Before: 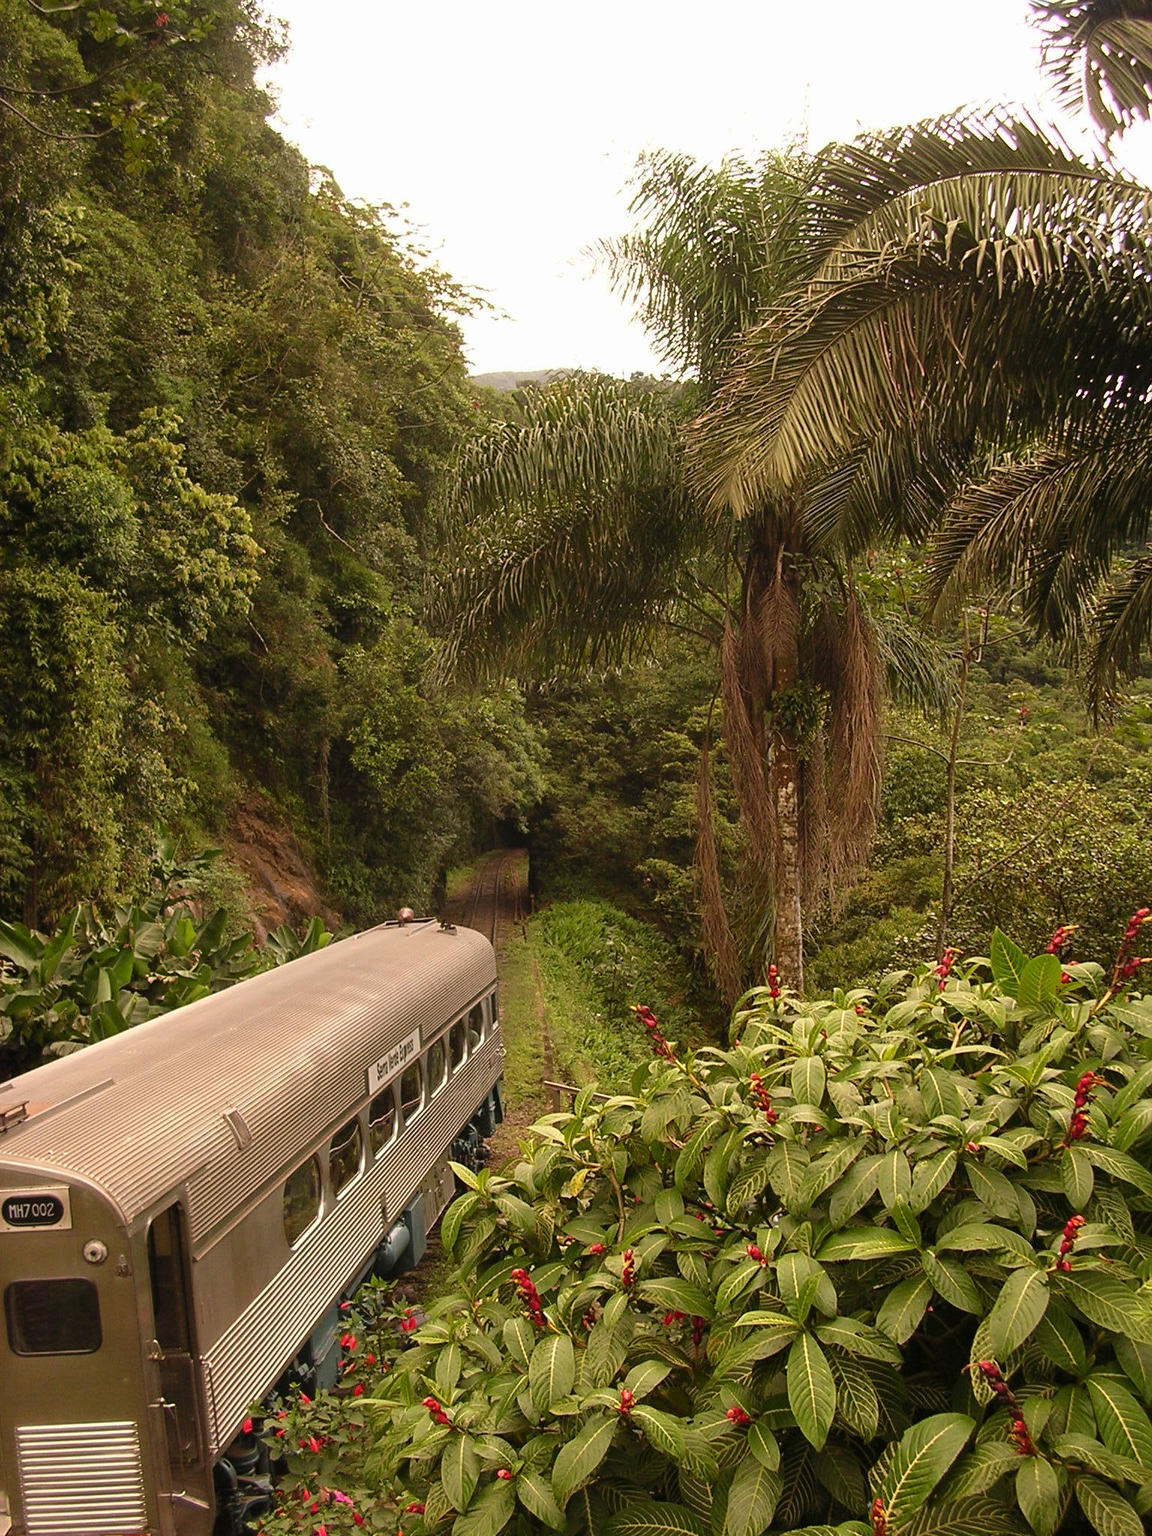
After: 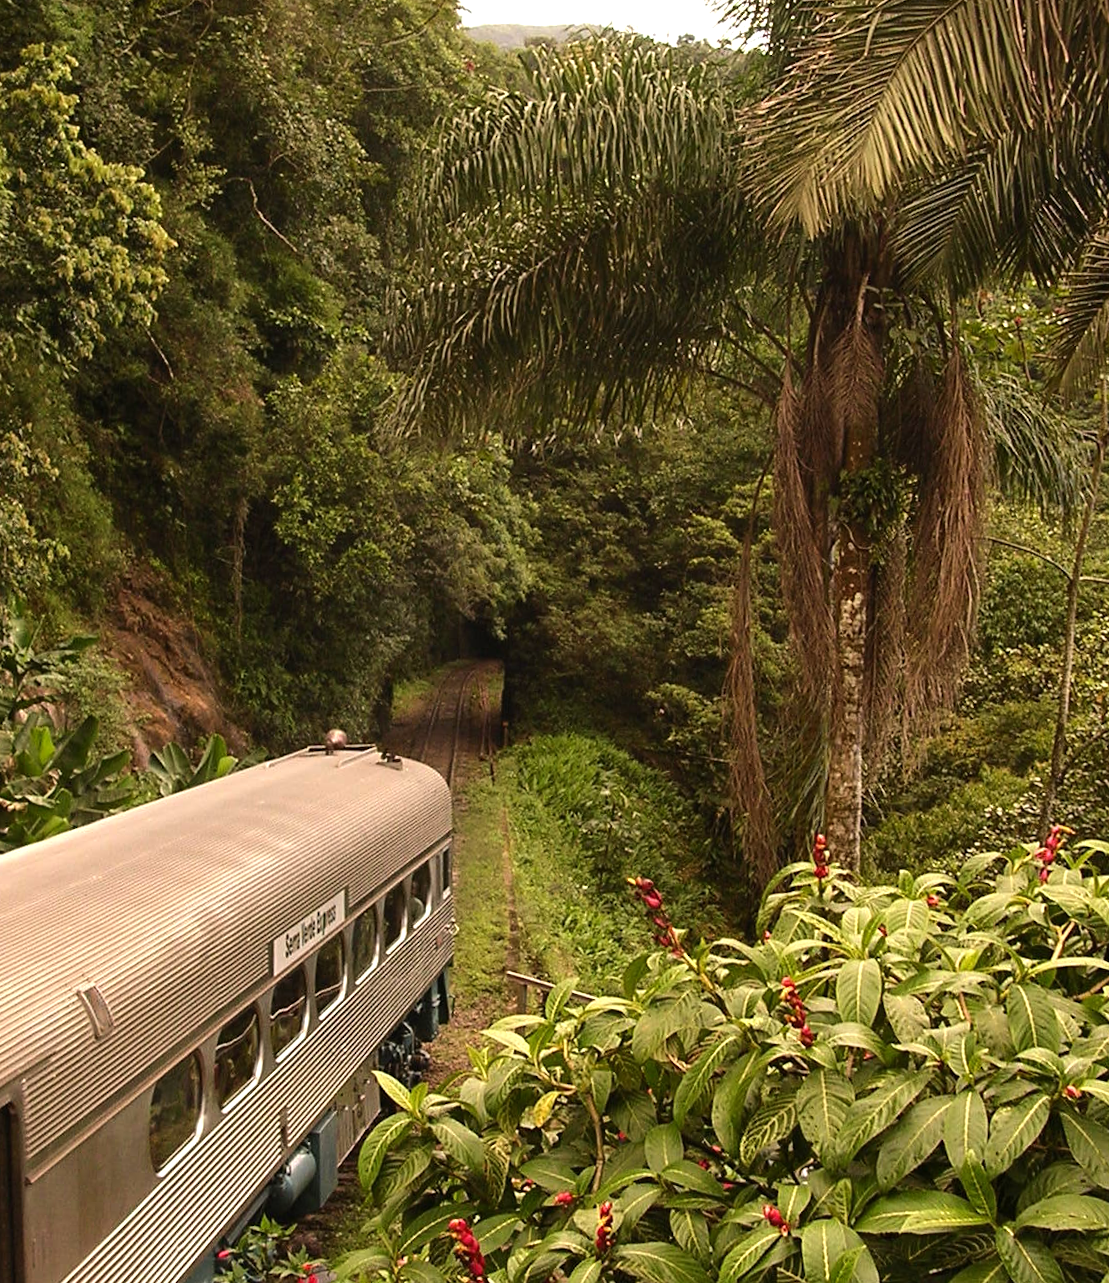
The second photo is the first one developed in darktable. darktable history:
crop and rotate: angle -3.37°, left 9.79%, top 20.73%, right 12.42%, bottom 11.82%
tone equalizer: -8 EV -0.417 EV, -7 EV -0.389 EV, -6 EV -0.333 EV, -5 EV -0.222 EV, -3 EV 0.222 EV, -2 EV 0.333 EV, -1 EV 0.389 EV, +0 EV 0.417 EV, edges refinement/feathering 500, mask exposure compensation -1.25 EV, preserve details no
